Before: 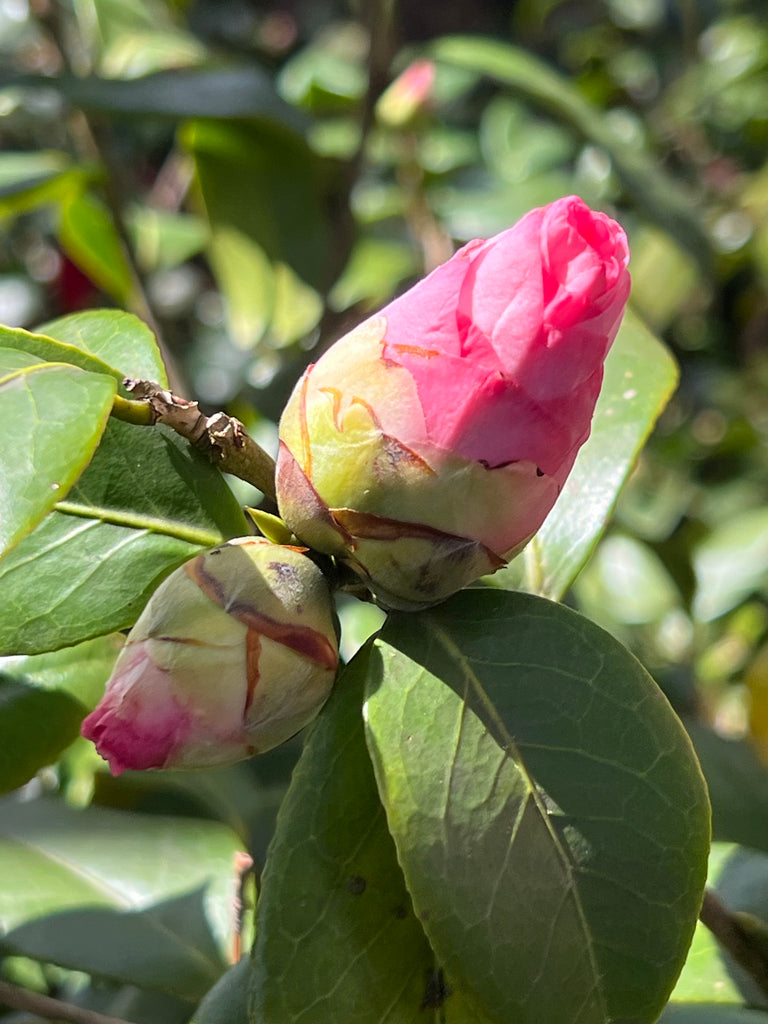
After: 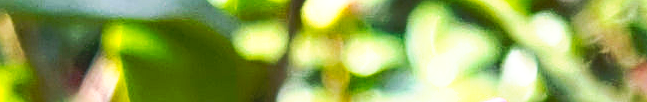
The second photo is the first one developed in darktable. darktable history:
shadows and highlights: soften with gaussian
exposure: black level correction 0, exposure 1.198 EV, compensate exposure bias true, compensate highlight preservation false
sharpen: on, module defaults
white balance: emerald 1
color balance rgb: perceptual saturation grading › global saturation 20%, global vibrance 20%
crop and rotate: left 9.644%, top 9.491%, right 6.021%, bottom 80.509%
tone curve: curves: ch0 [(0, 0) (0.003, 0.009) (0.011, 0.019) (0.025, 0.034) (0.044, 0.057) (0.069, 0.082) (0.1, 0.104) (0.136, 0.131) (0.177, 0.165) (0.224, 0.212) (0.277, 0.279) (0.335, 0.342) (0.399, 0.401) (0.468, 0.477) (0.543, 0.572) (0.623, 0.675) (0.709, 0.772) (0.801, 0.85) (0.898, 0.942) (1, 1)], preserve colors none
base curve: curves: ch0 [(0, 0) (0.579, 0.807) (1, 1)], preserve colors none
